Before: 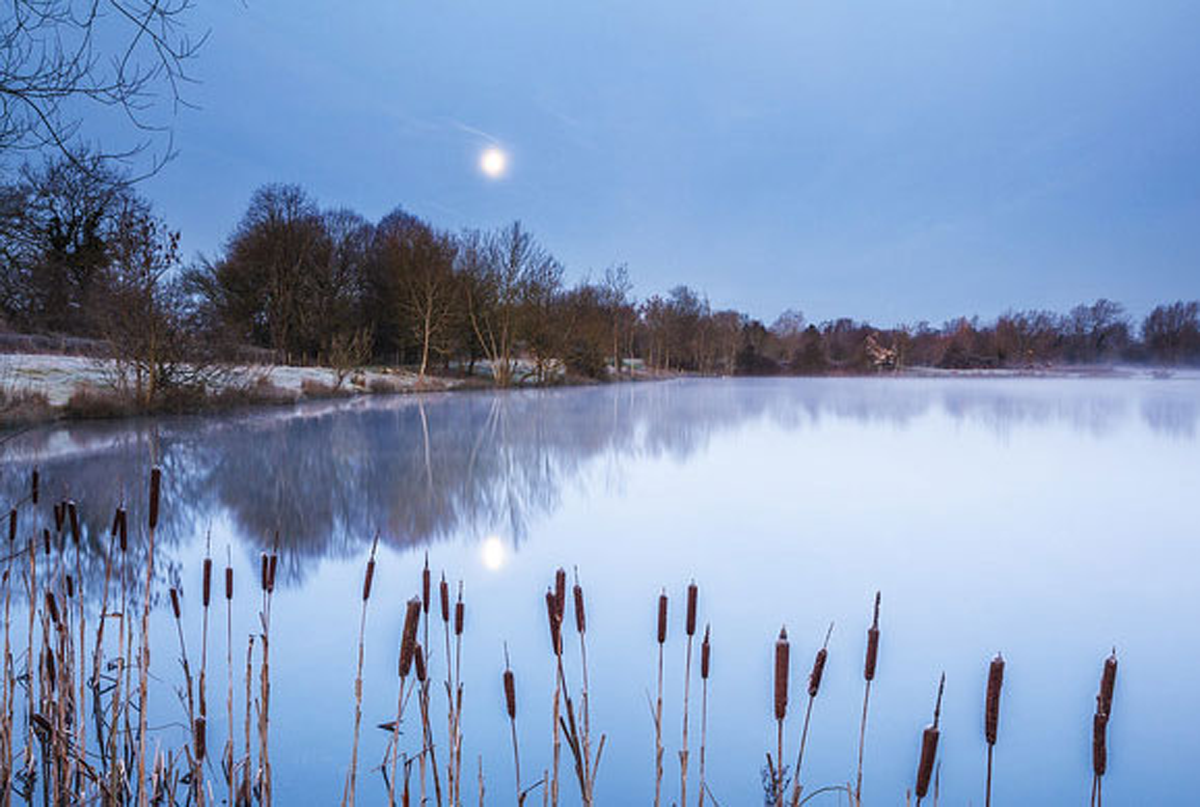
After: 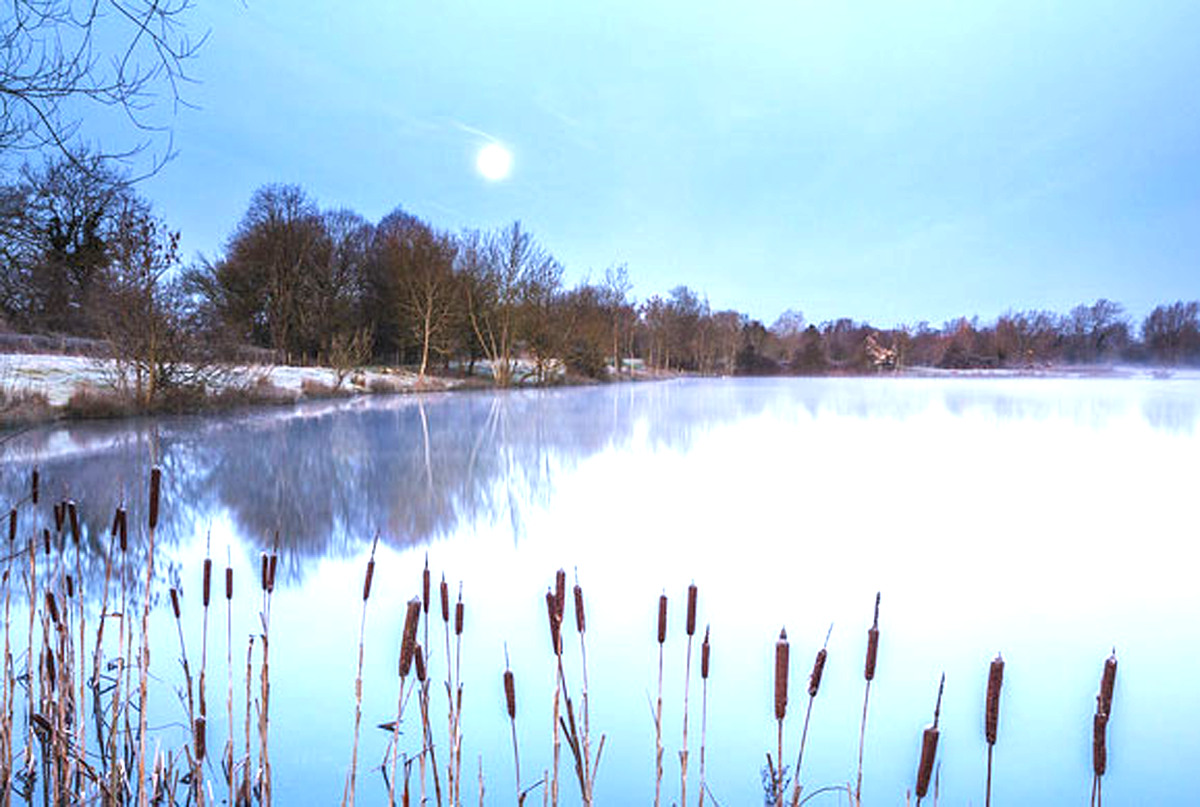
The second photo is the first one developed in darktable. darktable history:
exposure: exposure 1 EV, compensate highlight preservation false
